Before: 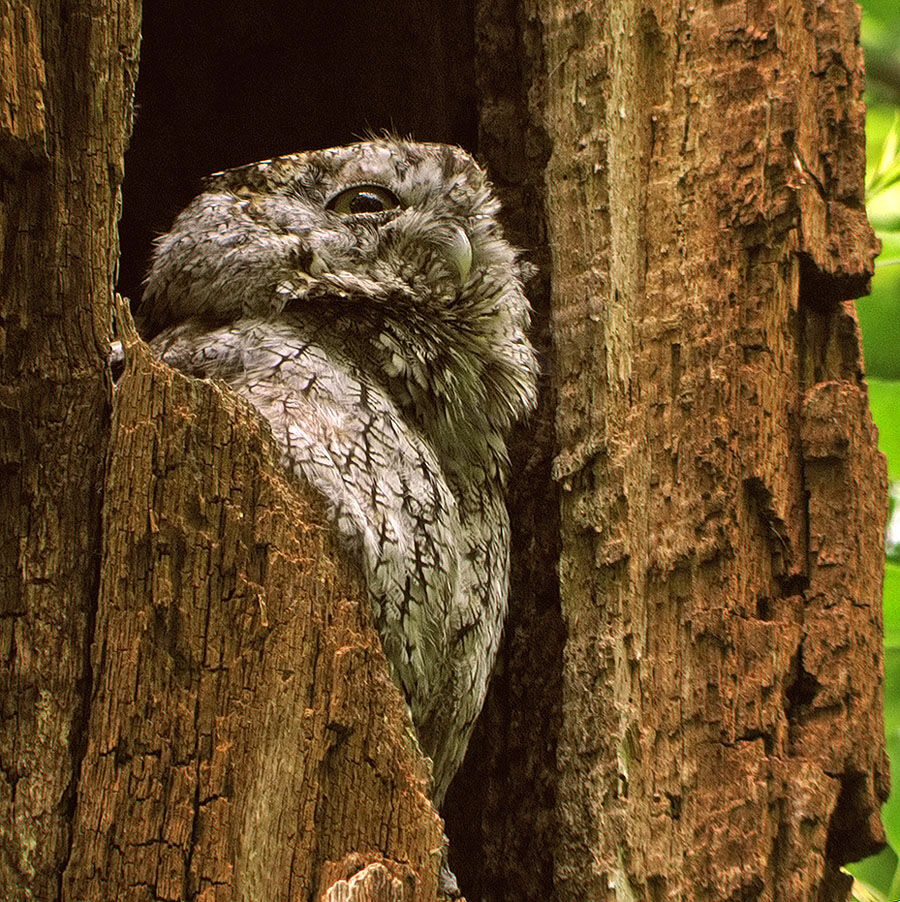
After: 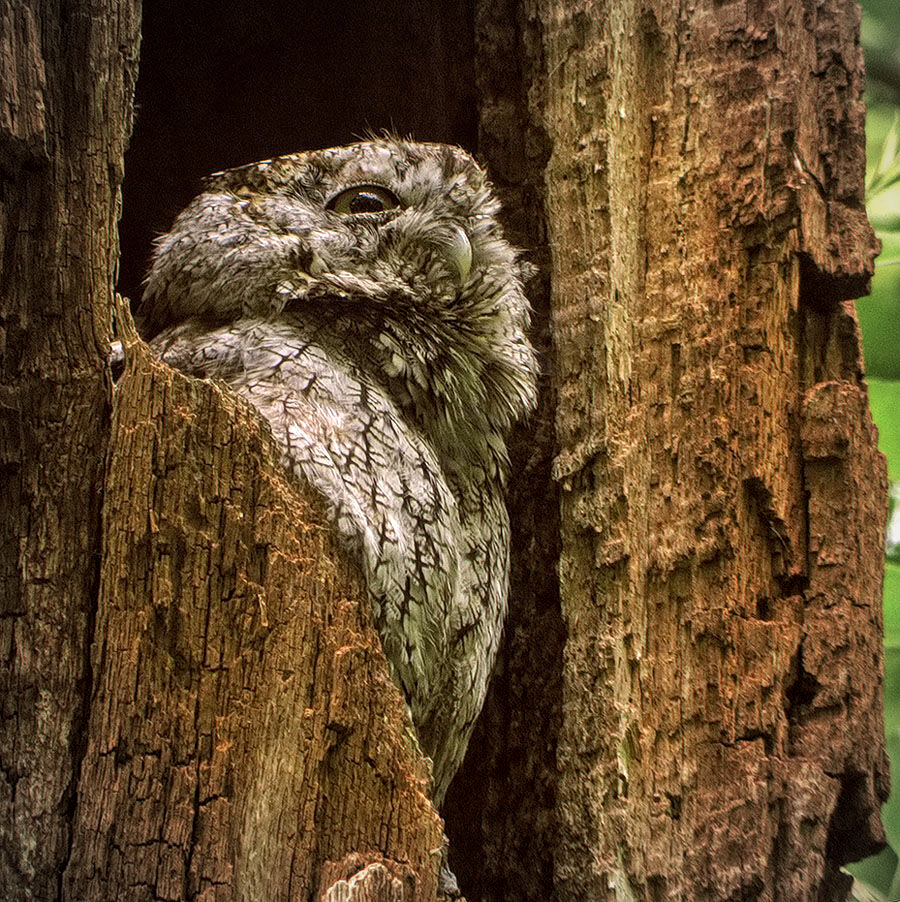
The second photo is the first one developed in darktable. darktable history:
local contrast: on, module defaults
vignetting: fall-off radius 61.24%, unbound false
